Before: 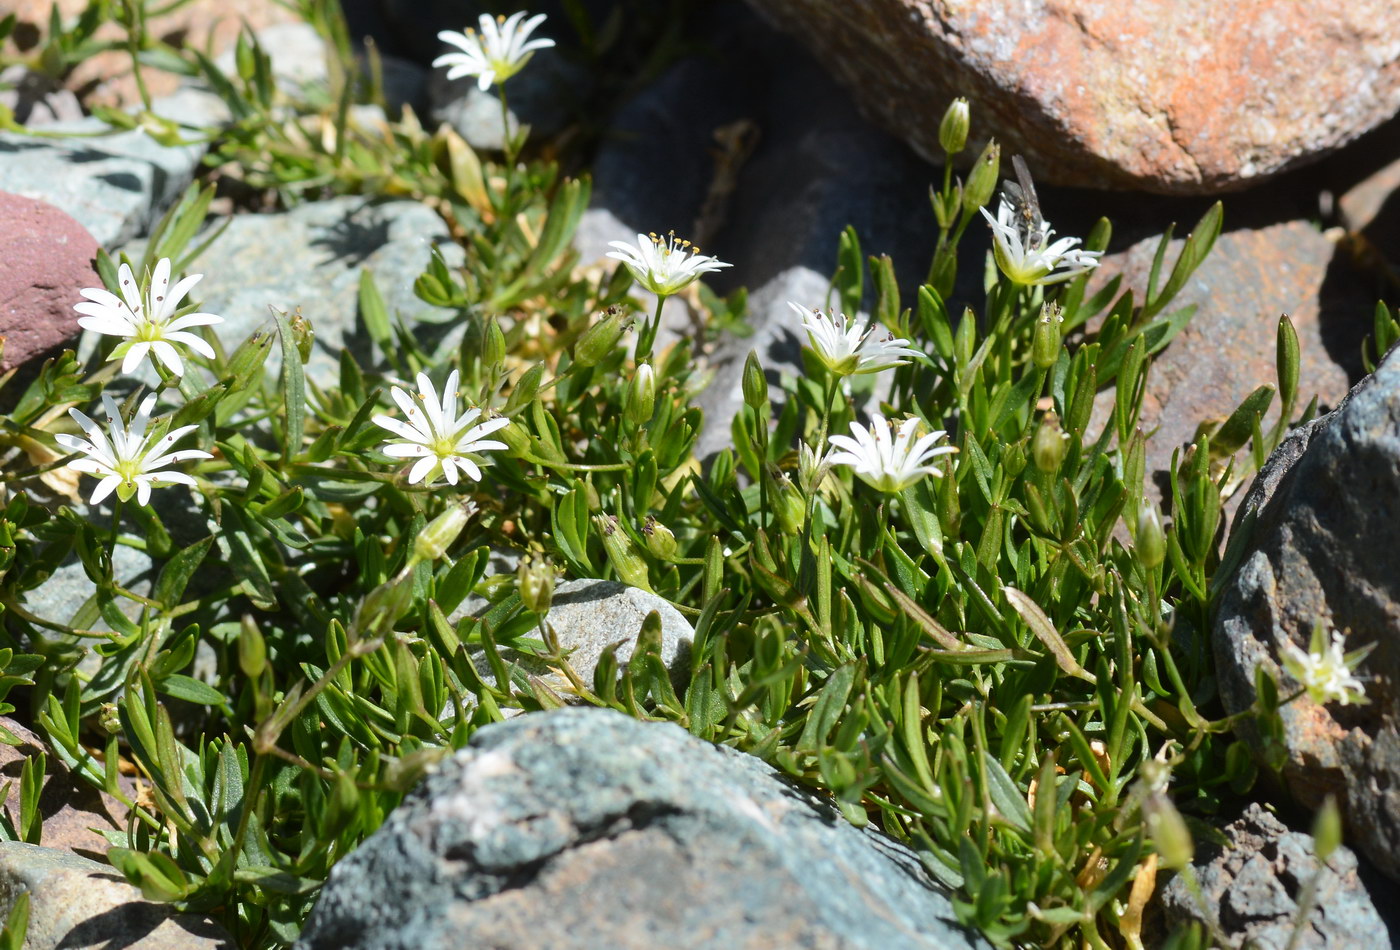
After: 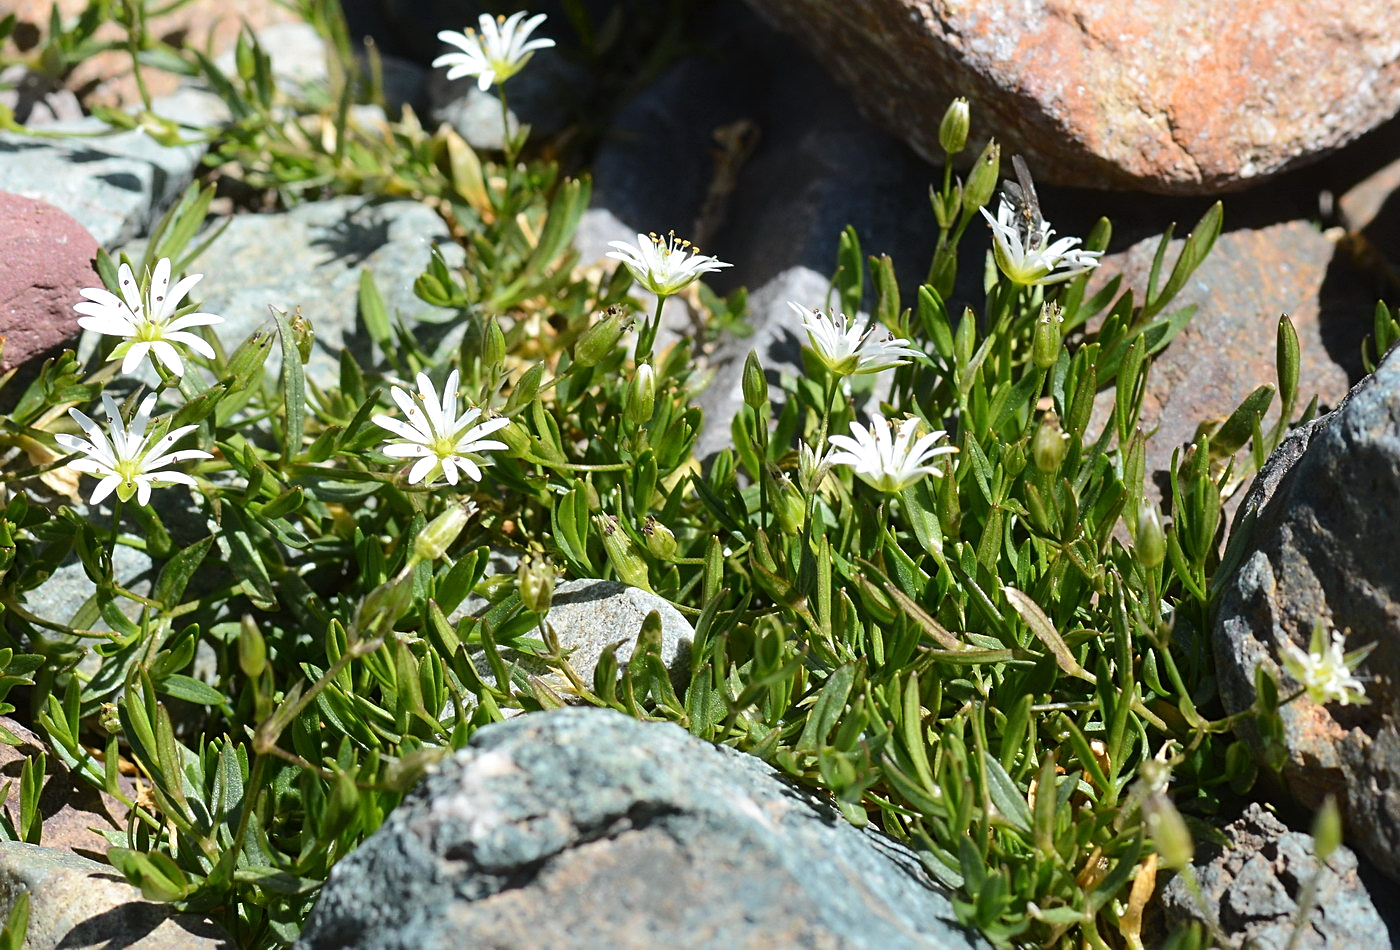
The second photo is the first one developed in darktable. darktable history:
exposure: exposure 0.086 EV, compensate exposure bias true, compensate highlight preservation false
sharpen: on, module defaults
